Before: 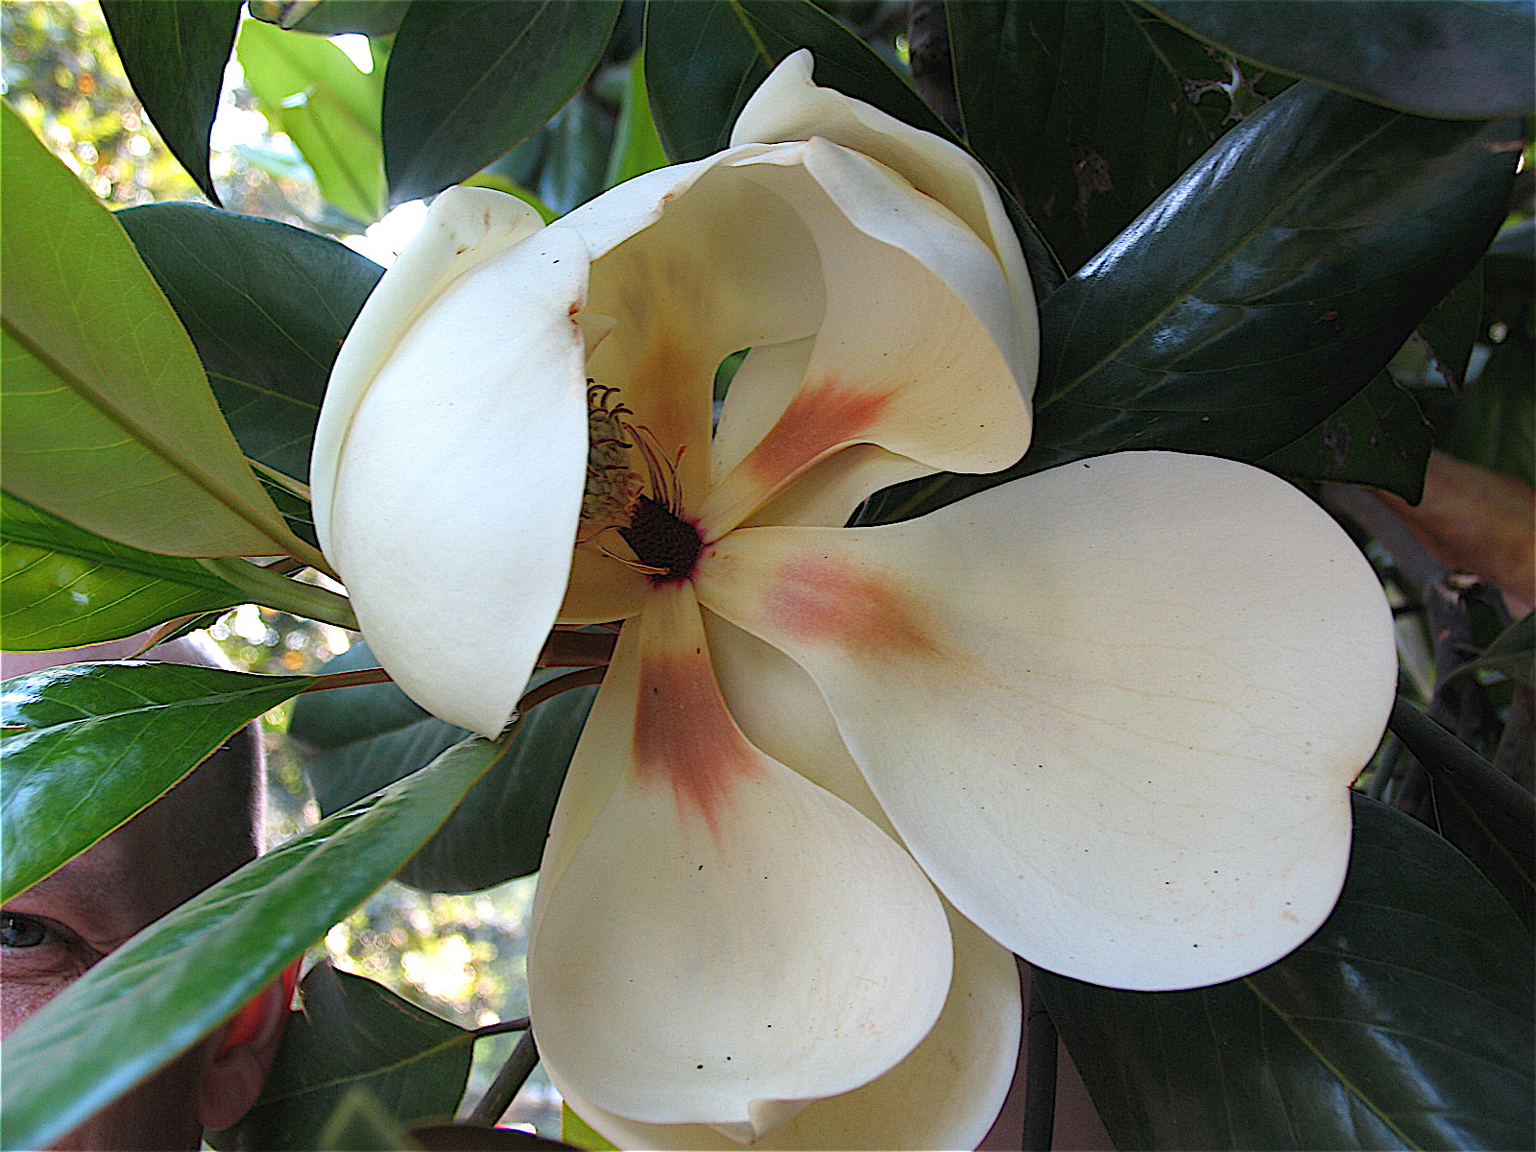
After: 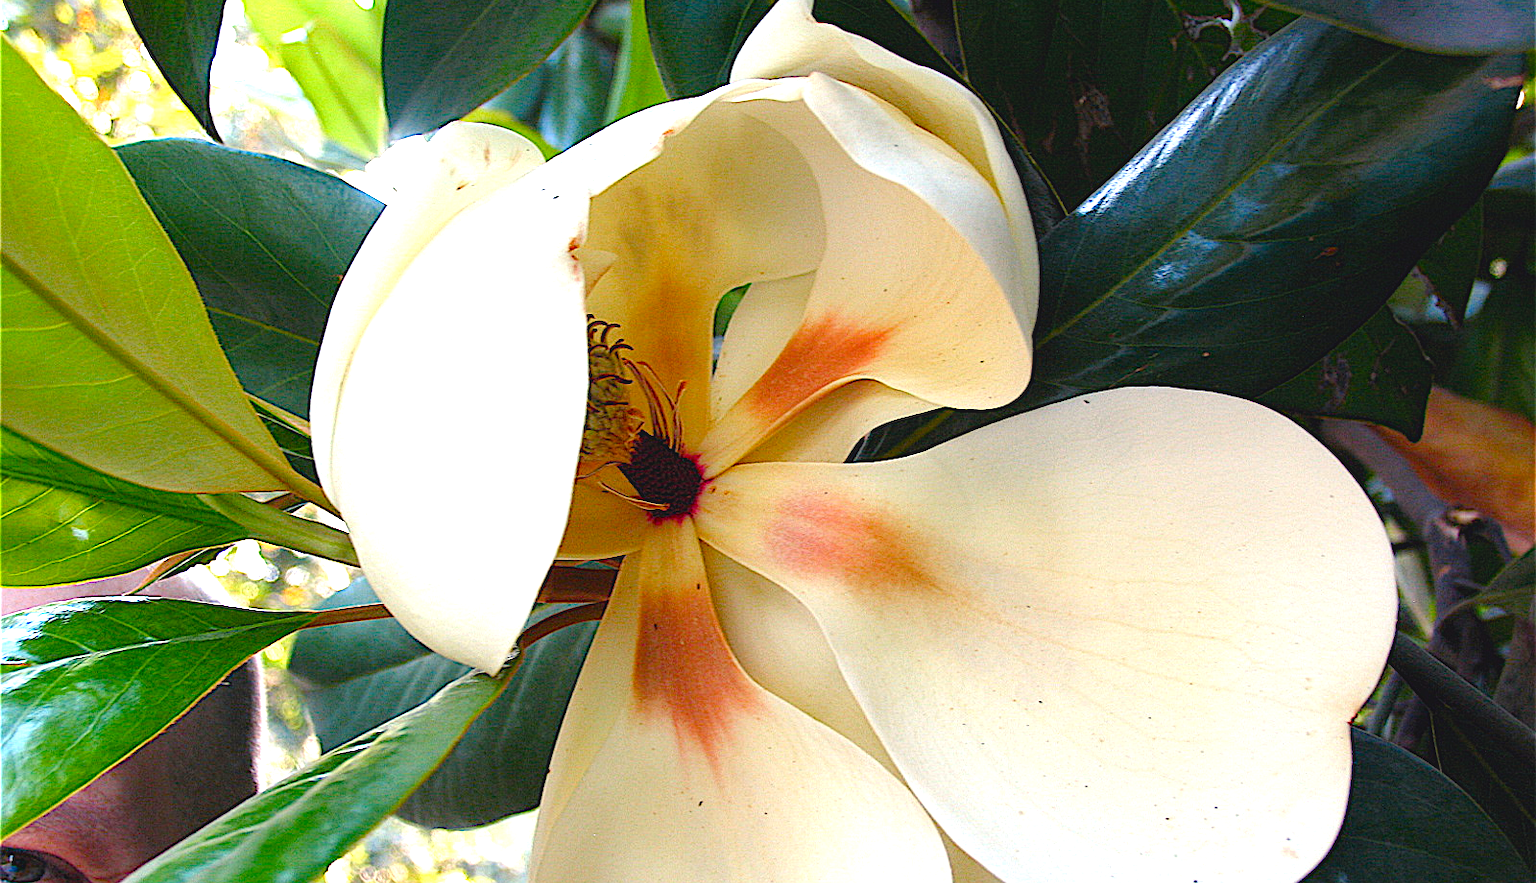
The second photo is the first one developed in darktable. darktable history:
exposure: black level correction 0.001, exposure 0.955 EV, compensate exposure bias true, compensate highlight preservation false
color balance rgb: shadows lift › chroma 3%, shadows lift › hue 280.8°, power › hue 330°, highlights gain › chroma 3%, highlights gain › hue 75.6°, global offset › luminance 0.7%, perceptual saturation grading › global saturation 20%, perceptual saturation grading › highlights -25%, perceptual saturation grading › shadows 50%, global vibrance 20.33%
rgb levels: preserve colors max RGB
crop: top 5.667%, bottom 17.637%
